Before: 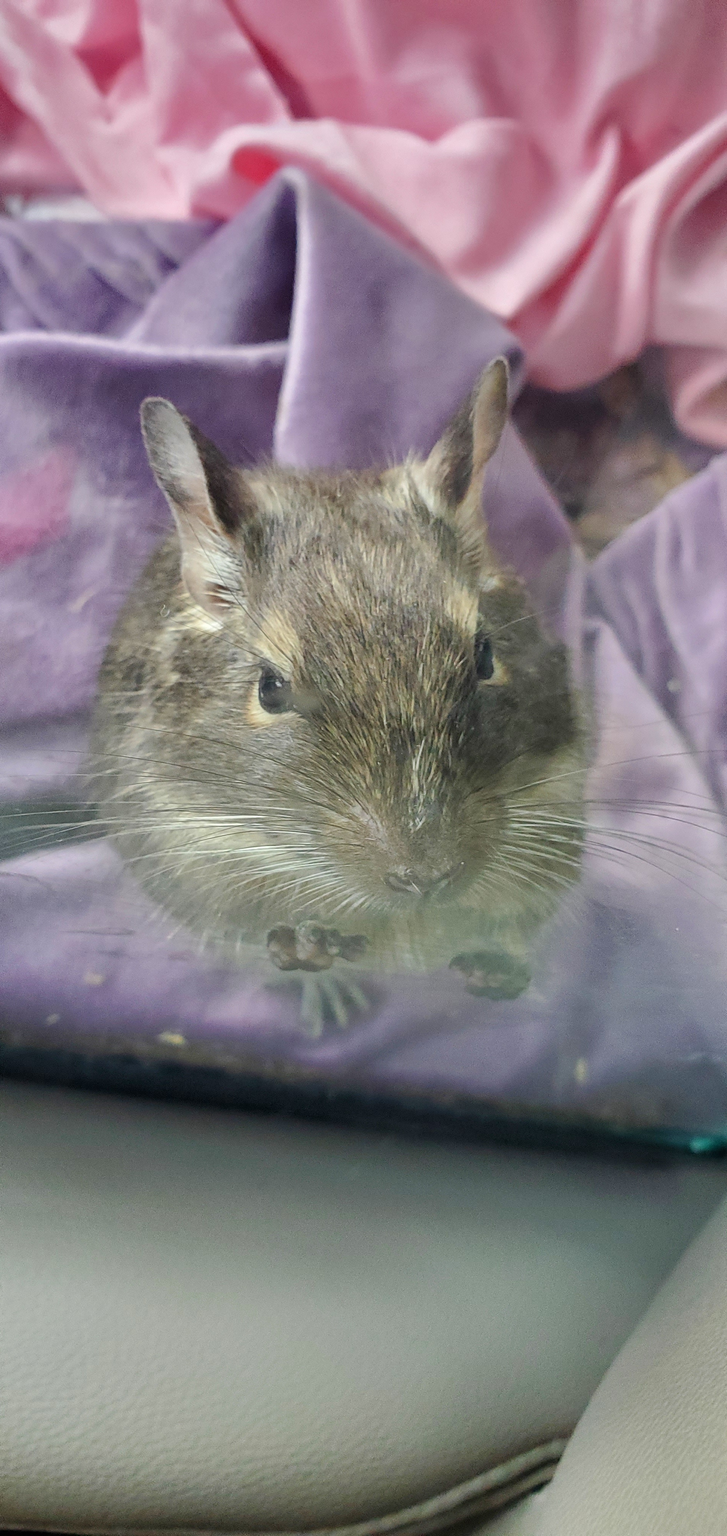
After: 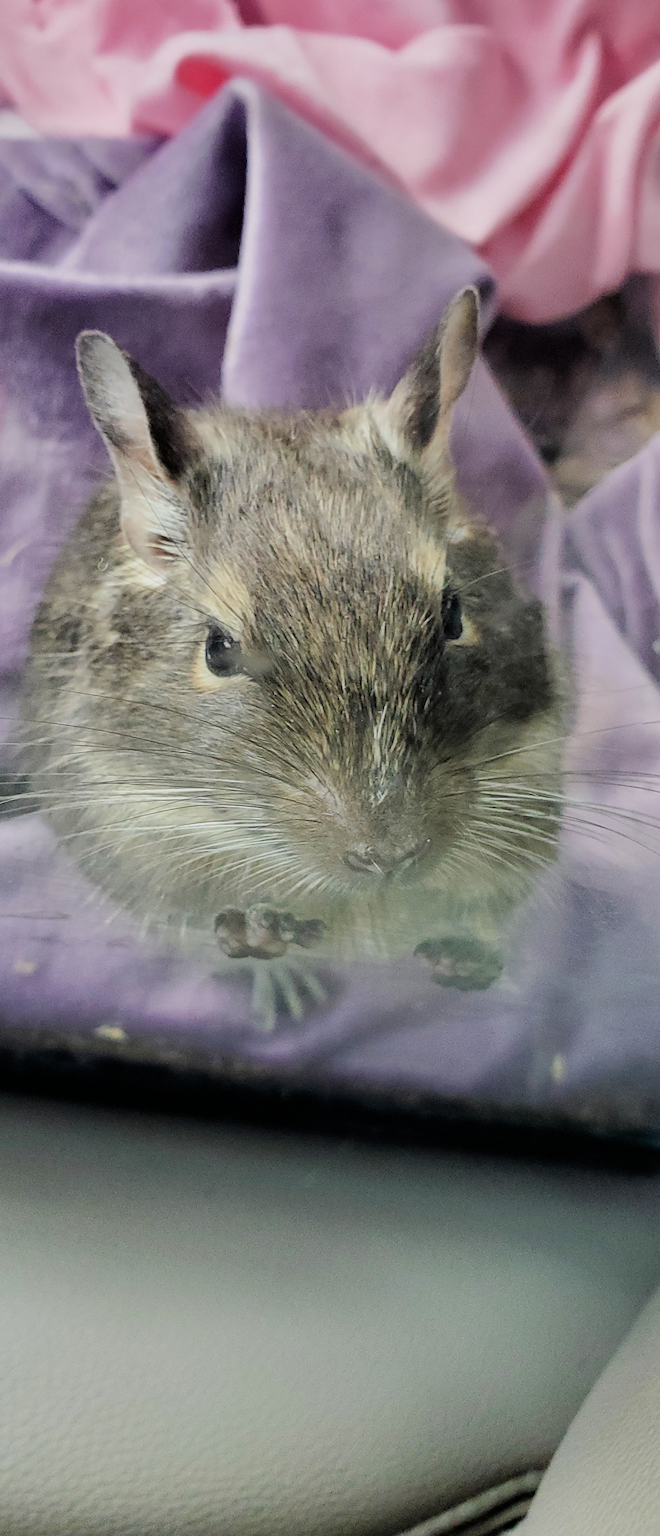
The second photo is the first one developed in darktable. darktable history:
filmic rgb: black relative exposure -5.09 EV, white relative exposure 4 EV, hardness 2.9, contrast 1.299, highlights saturation mix -8.85%
crop: left 9.834%, top 6.243%, right 7.125%, bottom 2.39%
